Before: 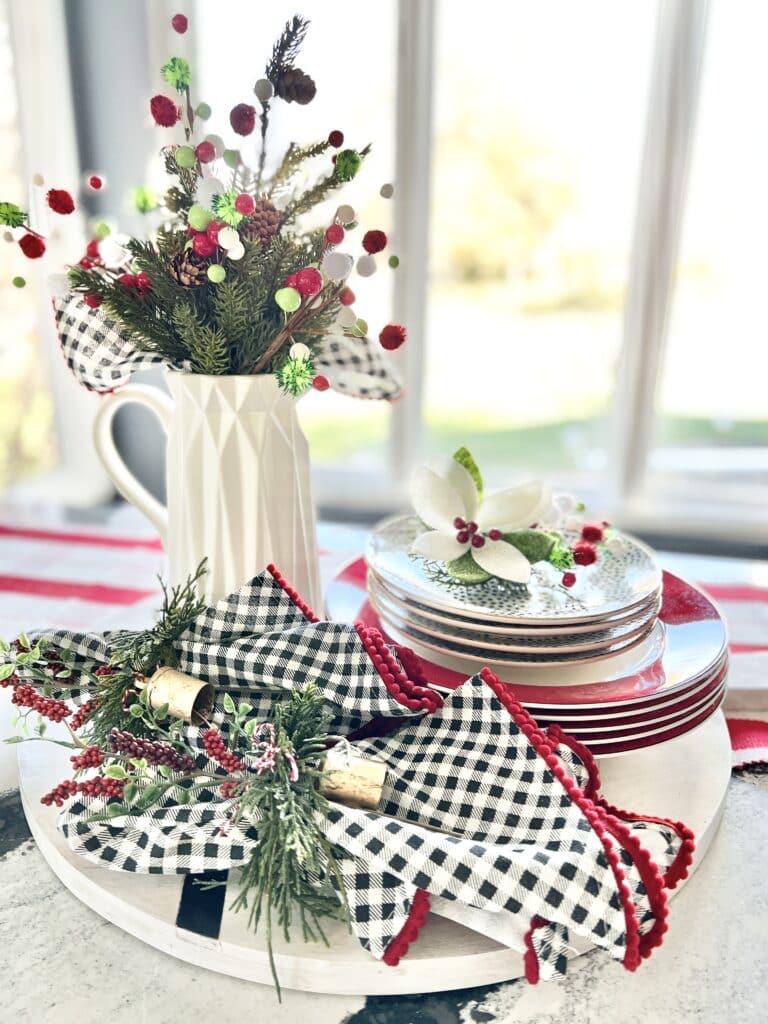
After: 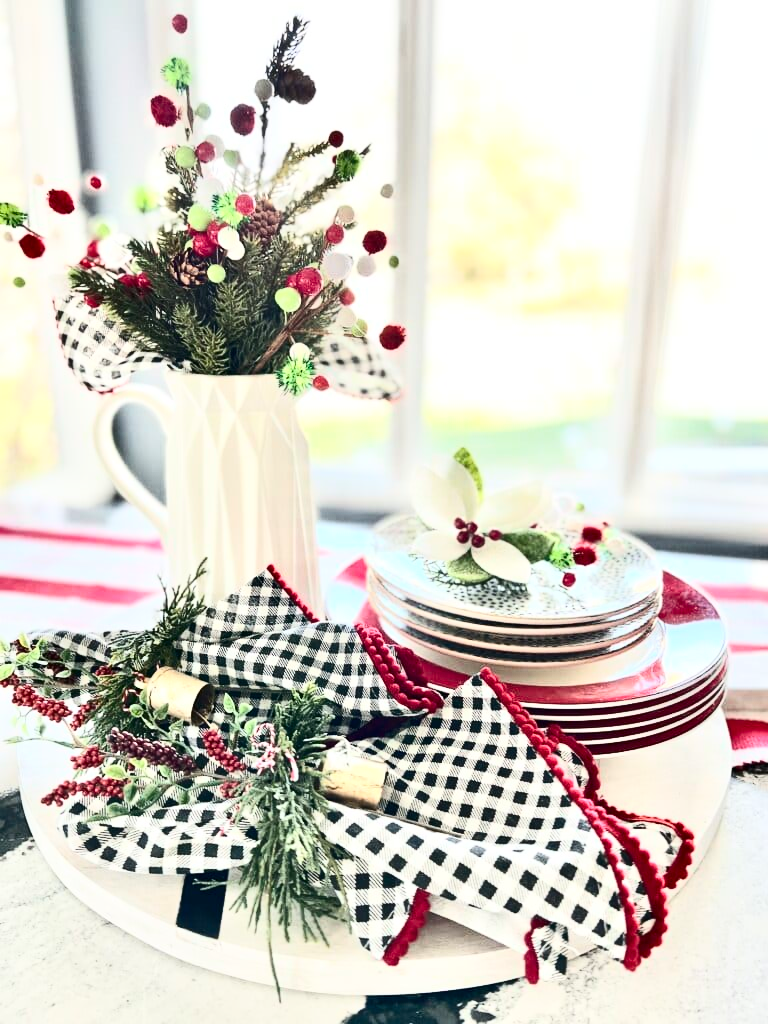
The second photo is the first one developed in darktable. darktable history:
contrast brightness saturation: contrast 0.382, brightness 0.096
